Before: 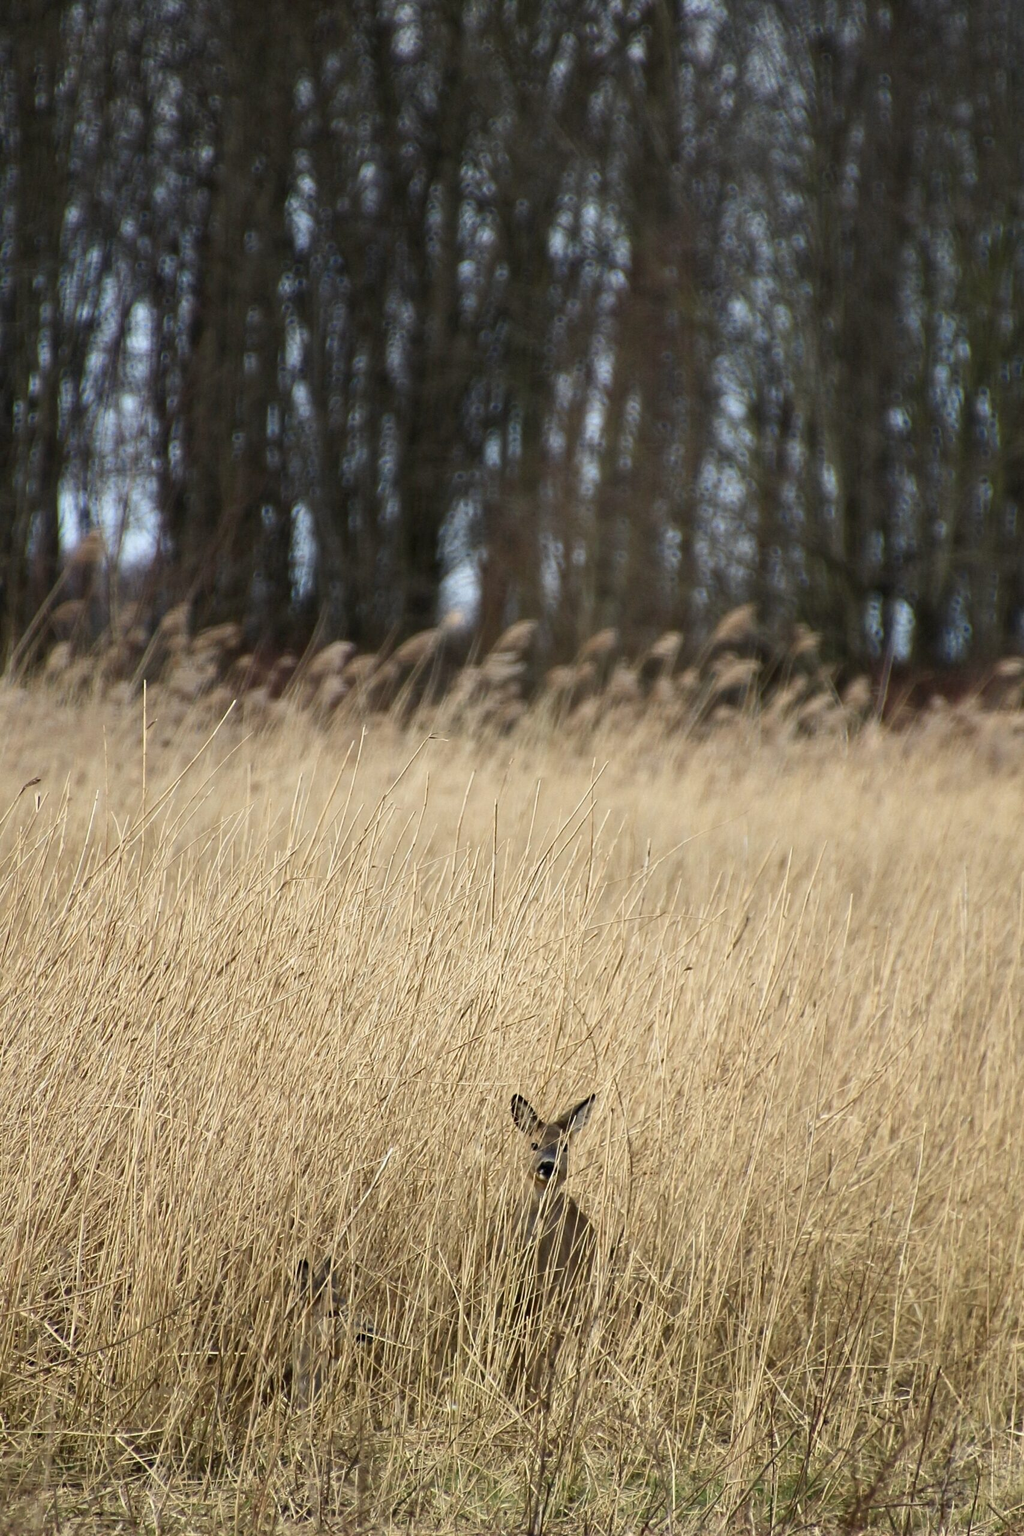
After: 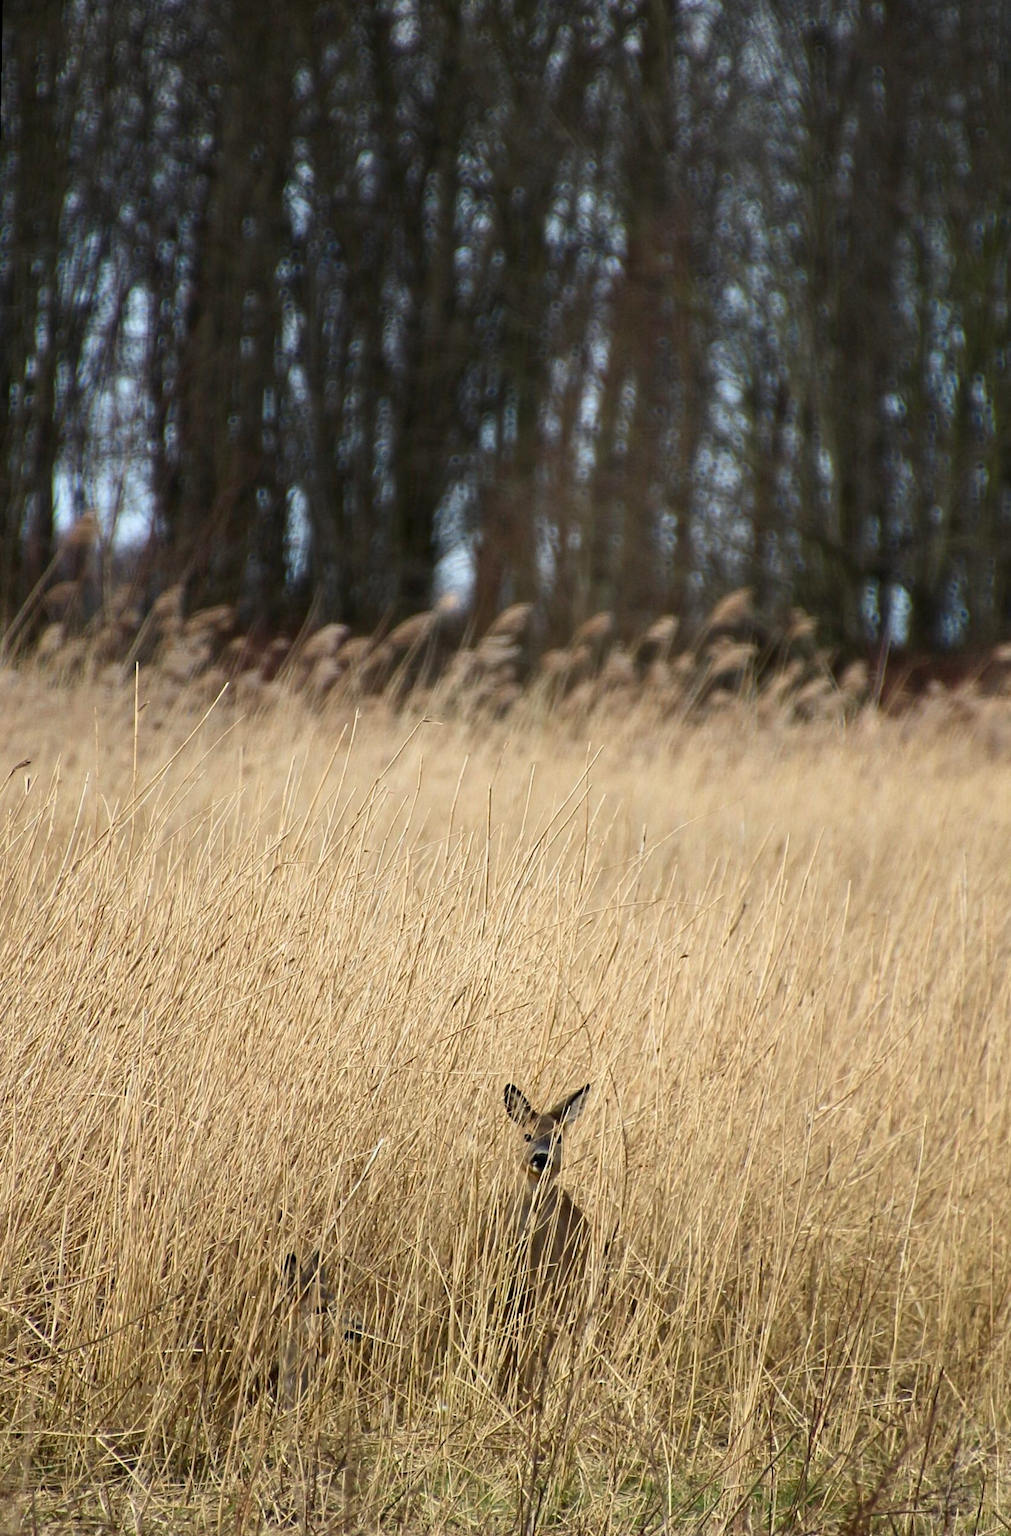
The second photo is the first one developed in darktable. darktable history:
shadows and highlights: shadows -30, highlights 30
rotate and perspective: rotation 0.226°, lens shift (vertical) -0.042, crop left 0.023, crop right 0.982, crop top 0.006, crop bottom 0.994
